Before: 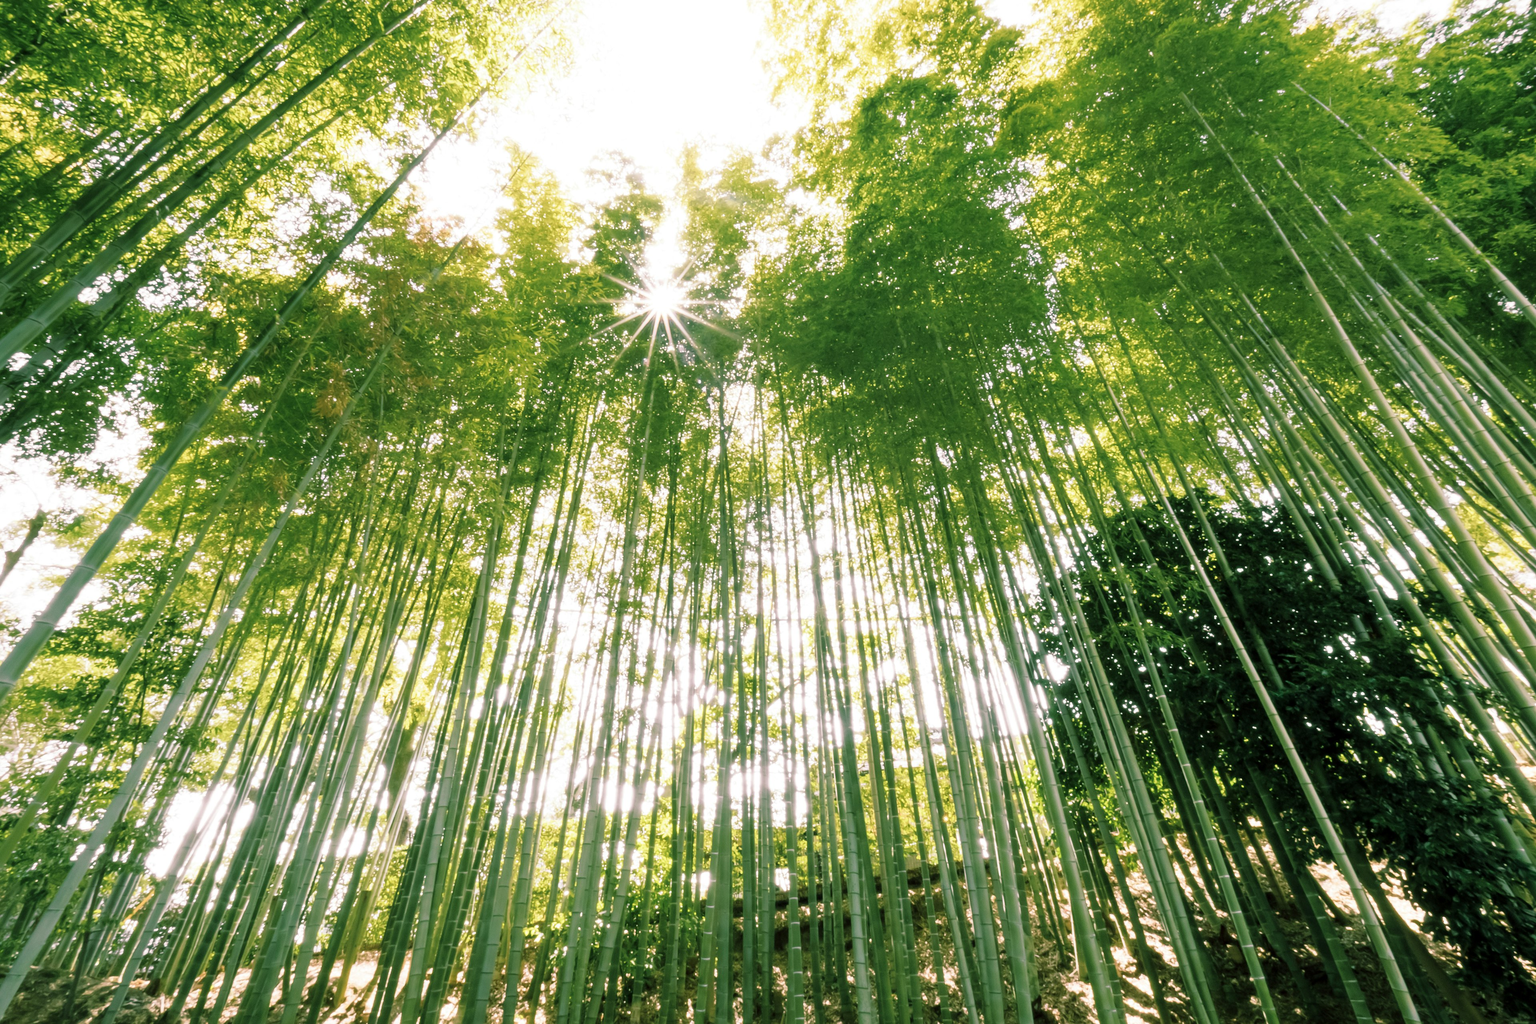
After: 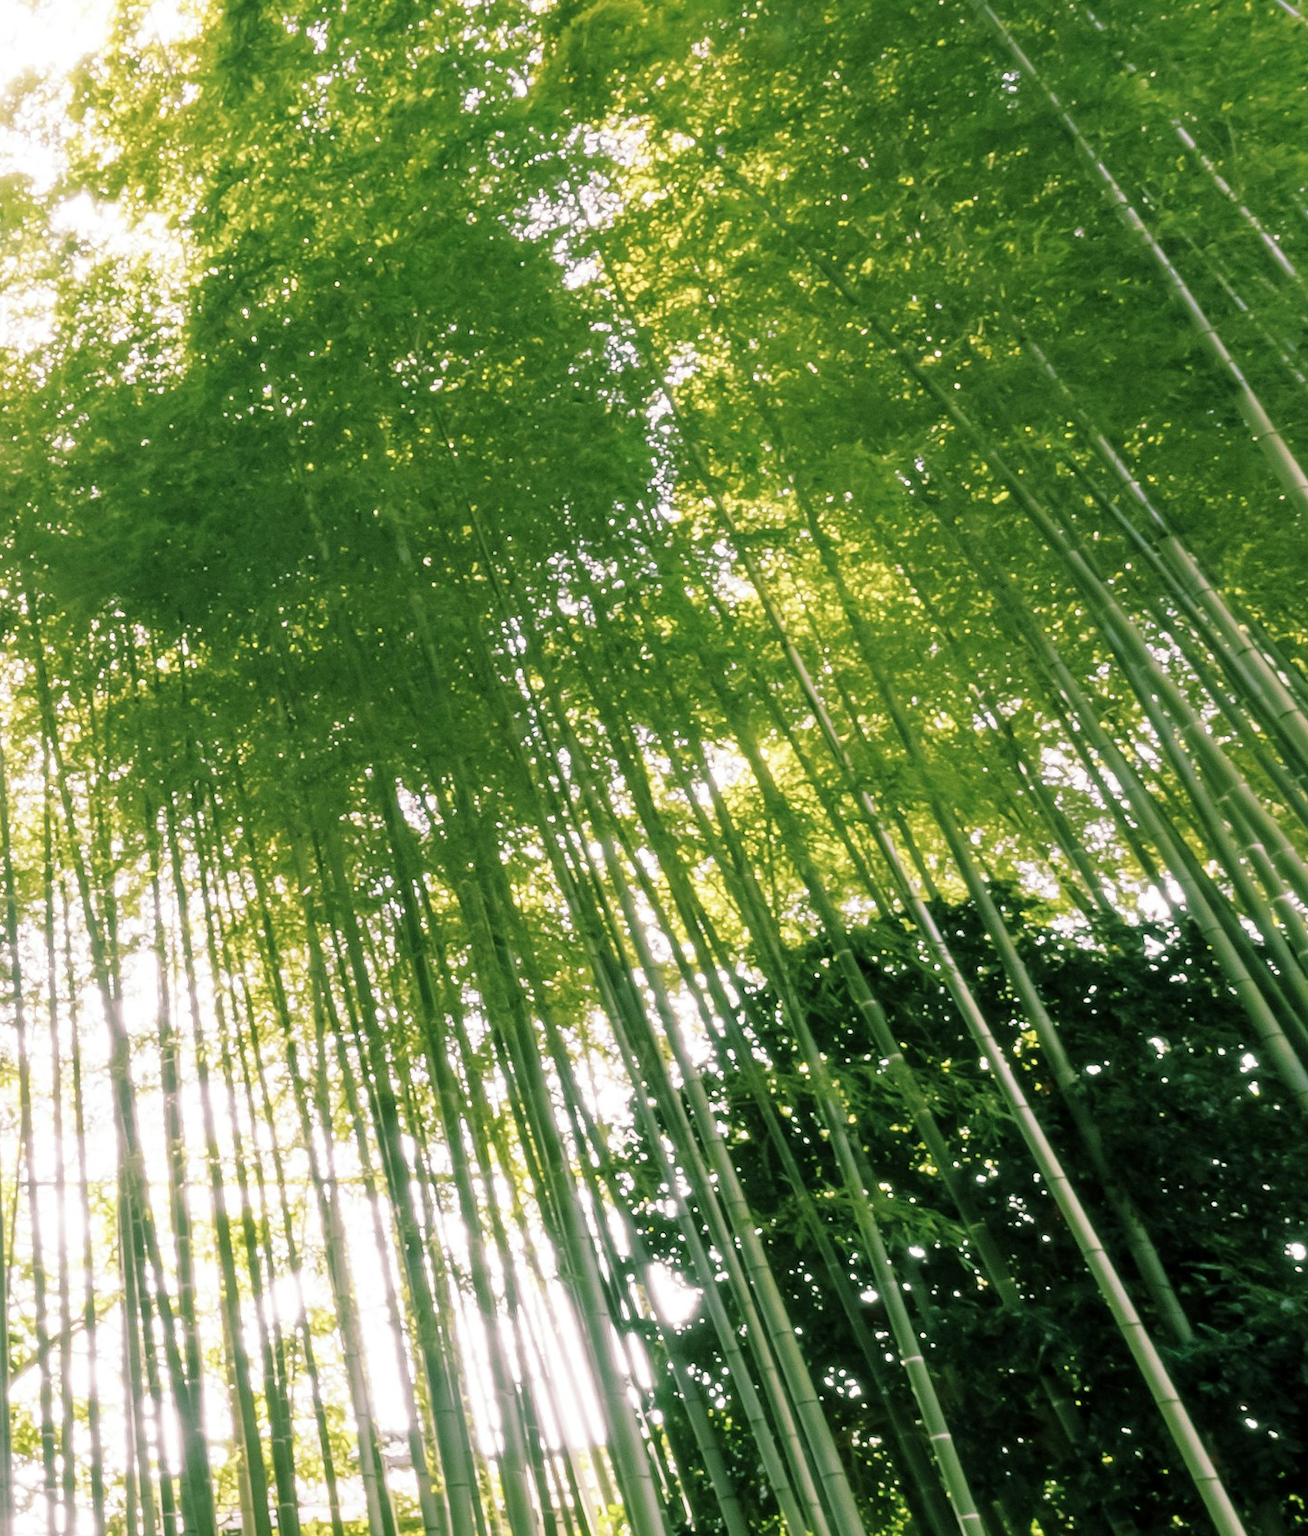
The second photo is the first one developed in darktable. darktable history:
color correction: highlights b* -0.056, saturation 0.988
crop and rotate: left 49.696%, top 10.146%, right 13.122%, bottom 24.393%
